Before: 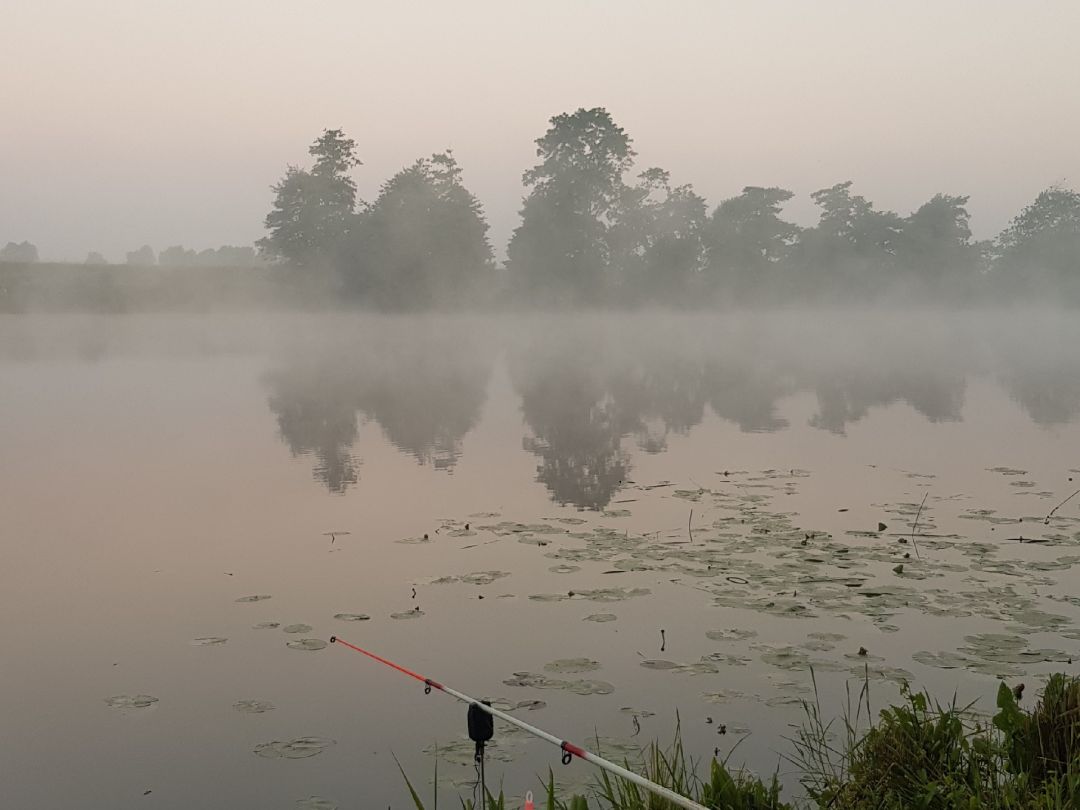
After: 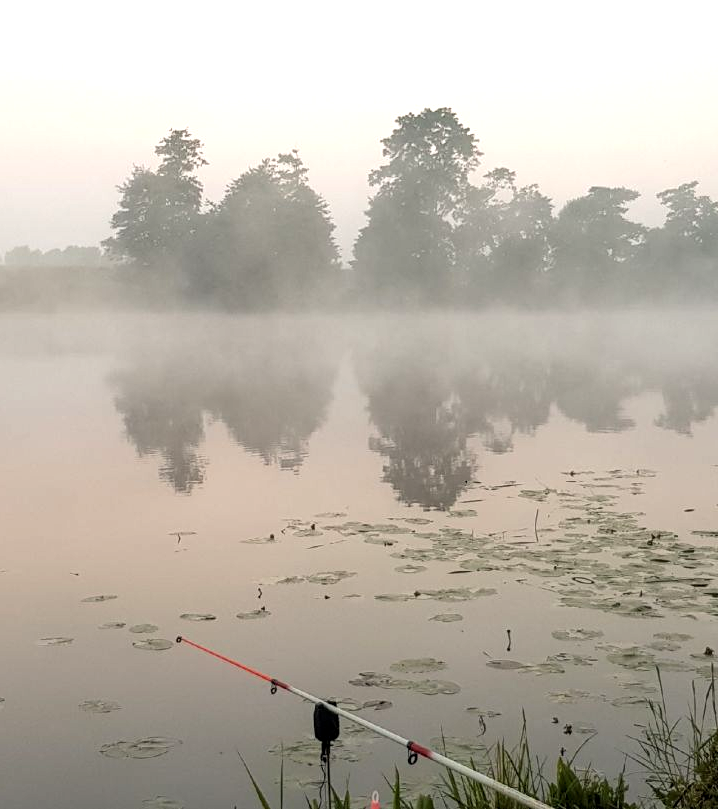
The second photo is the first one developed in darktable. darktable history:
crop and rotate: left 14.304%, right 19.215%
local contrast: on, module defaults
tone equalizer: -8 EV -0.713 EV, -7 EV -0.691 EV, -6 EV -0.602 EV, -5 EV -0.399 EV, -3 EV 0.382 EV, -2 EV 0.6 EV, -1 EV 0.701 EV, +0 EV 0.738 EV
